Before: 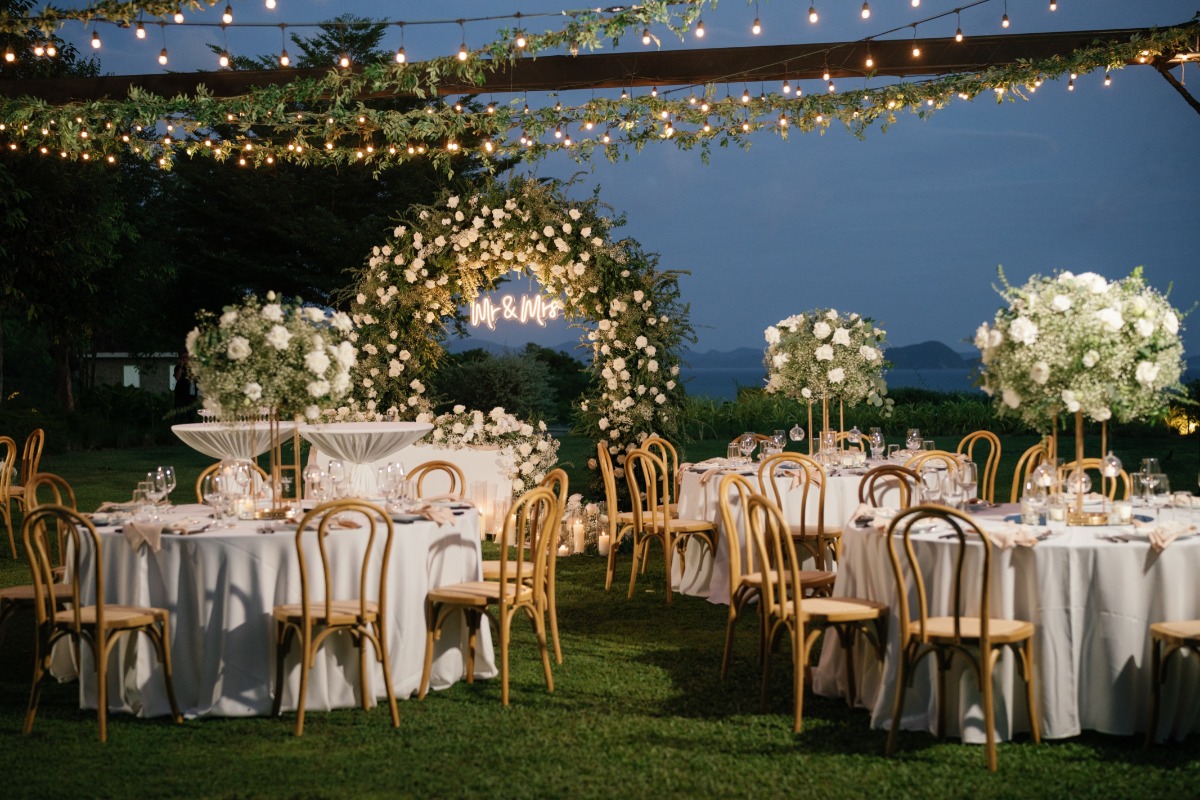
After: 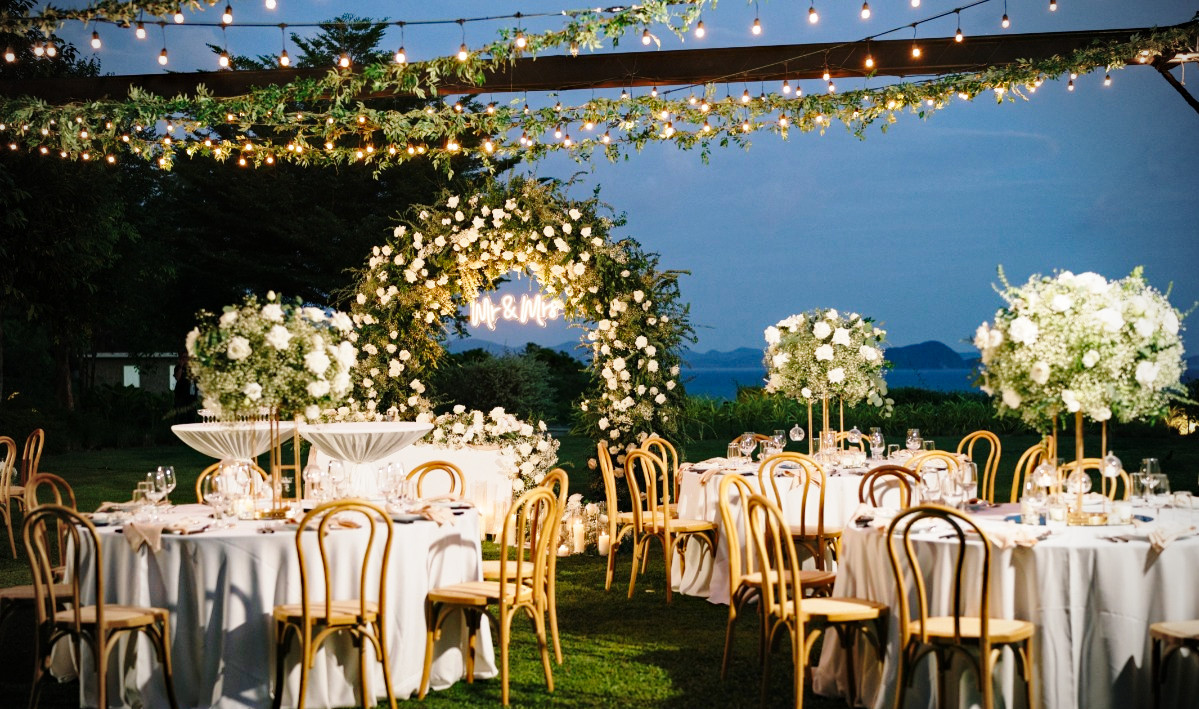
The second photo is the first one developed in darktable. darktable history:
haze removal: adaptive false
vignetting: width/height ratio 1.098
crop and rotate: top 0%, bottom 11.356%
base curve: curves: ch0 [(0, 0) (0.028, 0.03) (0.121, 0.232) (0.46, 0.748) (0.859, 0.968) (1, 1)], preserve colors none
